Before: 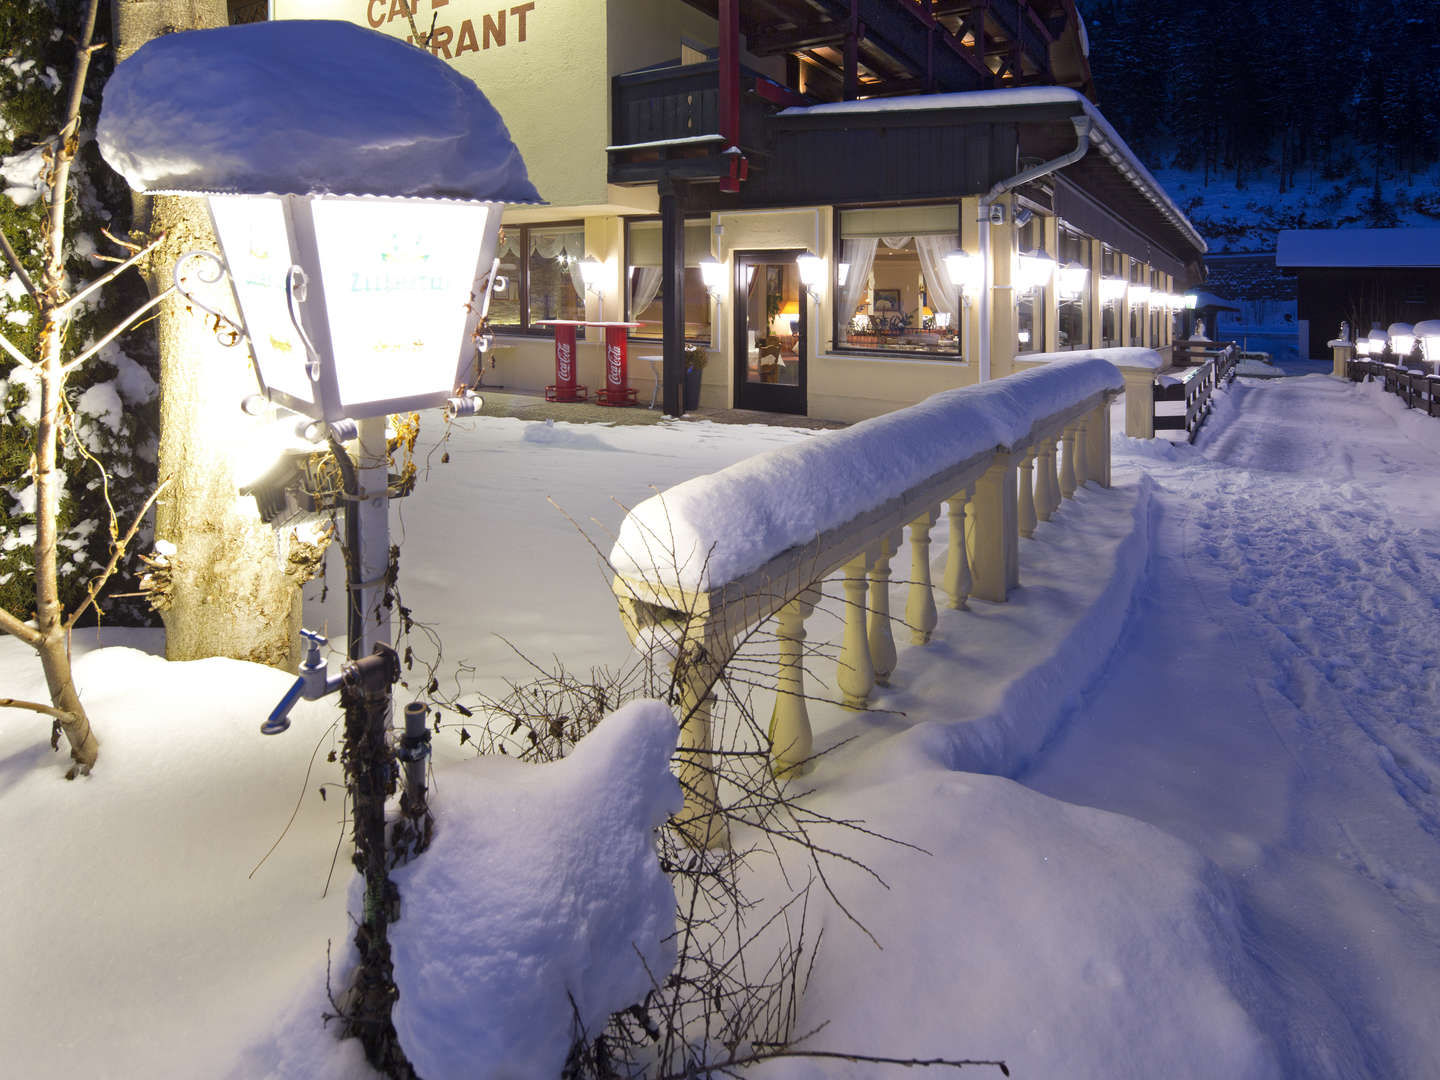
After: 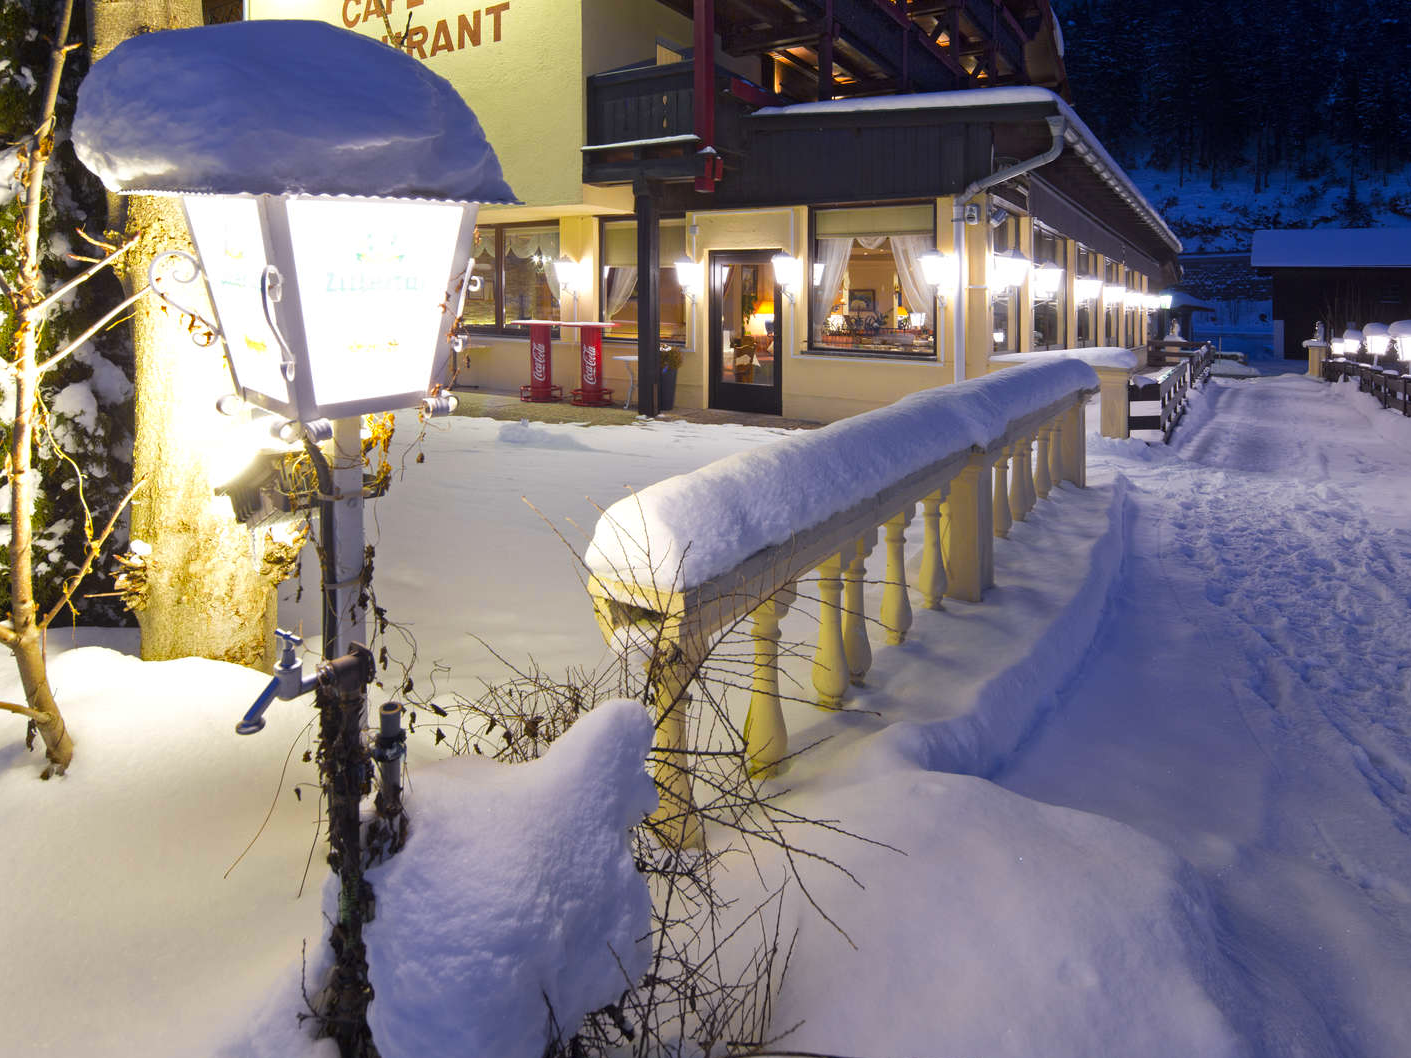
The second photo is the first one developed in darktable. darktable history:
crop: left 1.743%, right 0.268%, bottom 2.011%
color zones: curves: ch0 [(0.224, 0.526) (0.75, 0.5)]; ch1 [(0.055, 0.526) (0.224, 0.761) (0.377, 0.526) (0.75, 0.5)]
